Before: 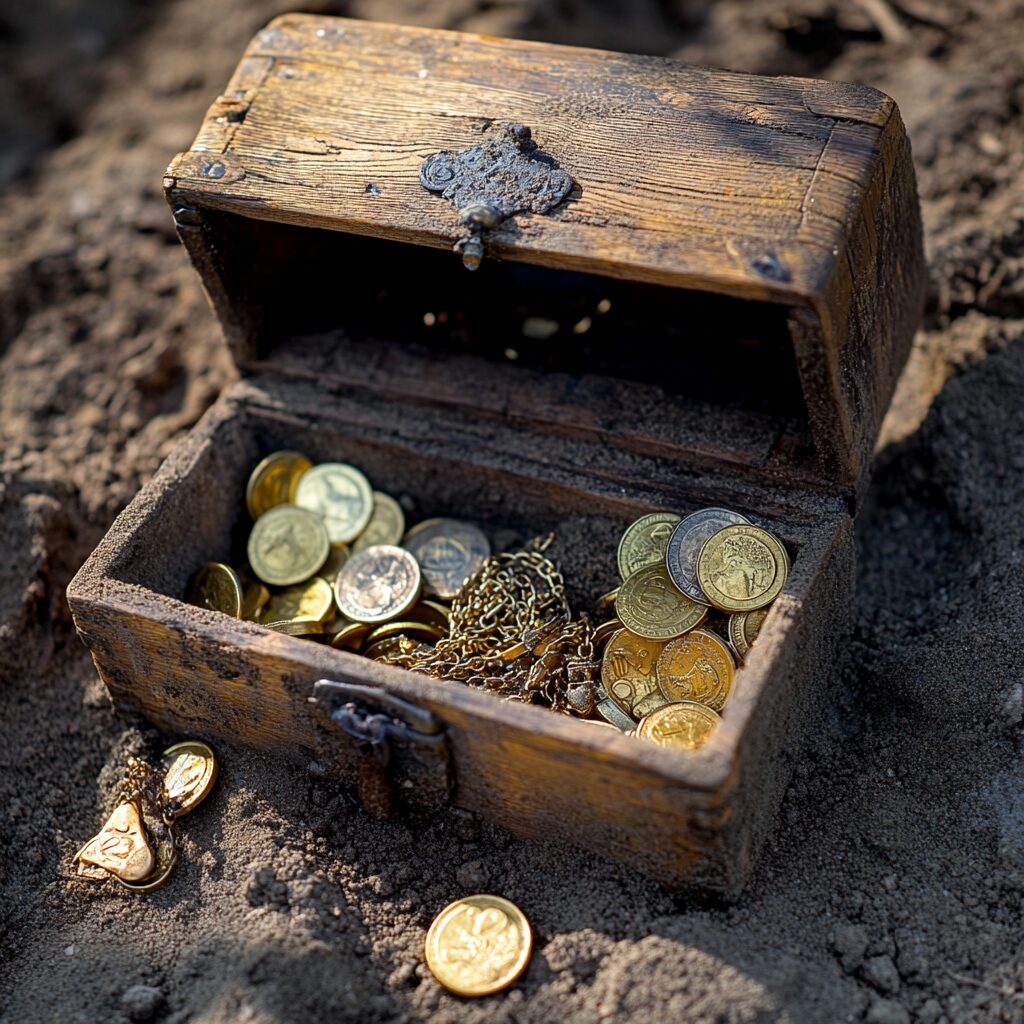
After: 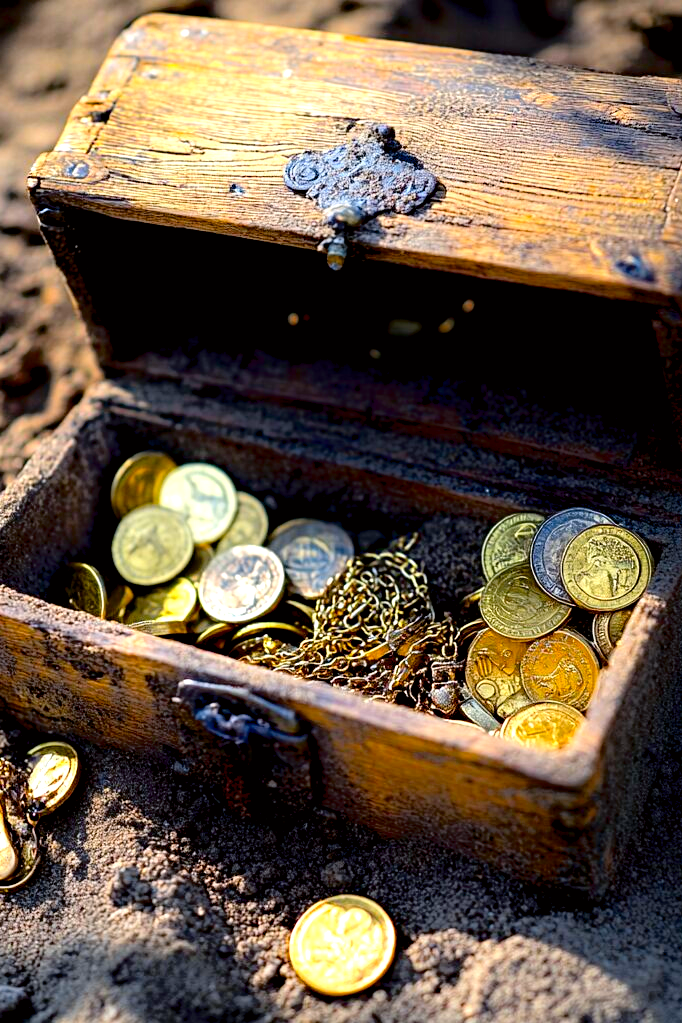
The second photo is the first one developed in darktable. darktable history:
crop and rotate: left 13.341%, right 19.983%
color balance rgb: power › chroma 1.002%, power › hue 255.46°, global offset › luminance -0.881%, perceptual saturation grading › global saturation 25.69%, perceptual brilliance grading › global brilliance 20.117%
tone curve: curves: ch0 [(0, 0) (0.058, 0.039) (0.168, 0.123) (0.282, 0.327) (0.45, 0.534) (0.676, 0.751) (0.89, 0.919) (1, 1)]; ch1 [(0, 0) (0.094, 0.081) (0.285, 0.299) (0.385, 0.403) (0.447, 0.455) (0.495, 0.496) (0.544, 0.552) (0.589, 0.612) (0.722, 0.728) (1, 1)]; ch2 [(0, 0) (0.257, 0.217) (0.43, 0.421) (0.498, 0.507) (0.531, 0.544) (0.56, 0.579) (0.625, 0.66) (1, 1)], color space Lab, independent channels, preserve colors none
shadows and highlights: shadows -69.5, highlights 34.09, soften with gaussian
